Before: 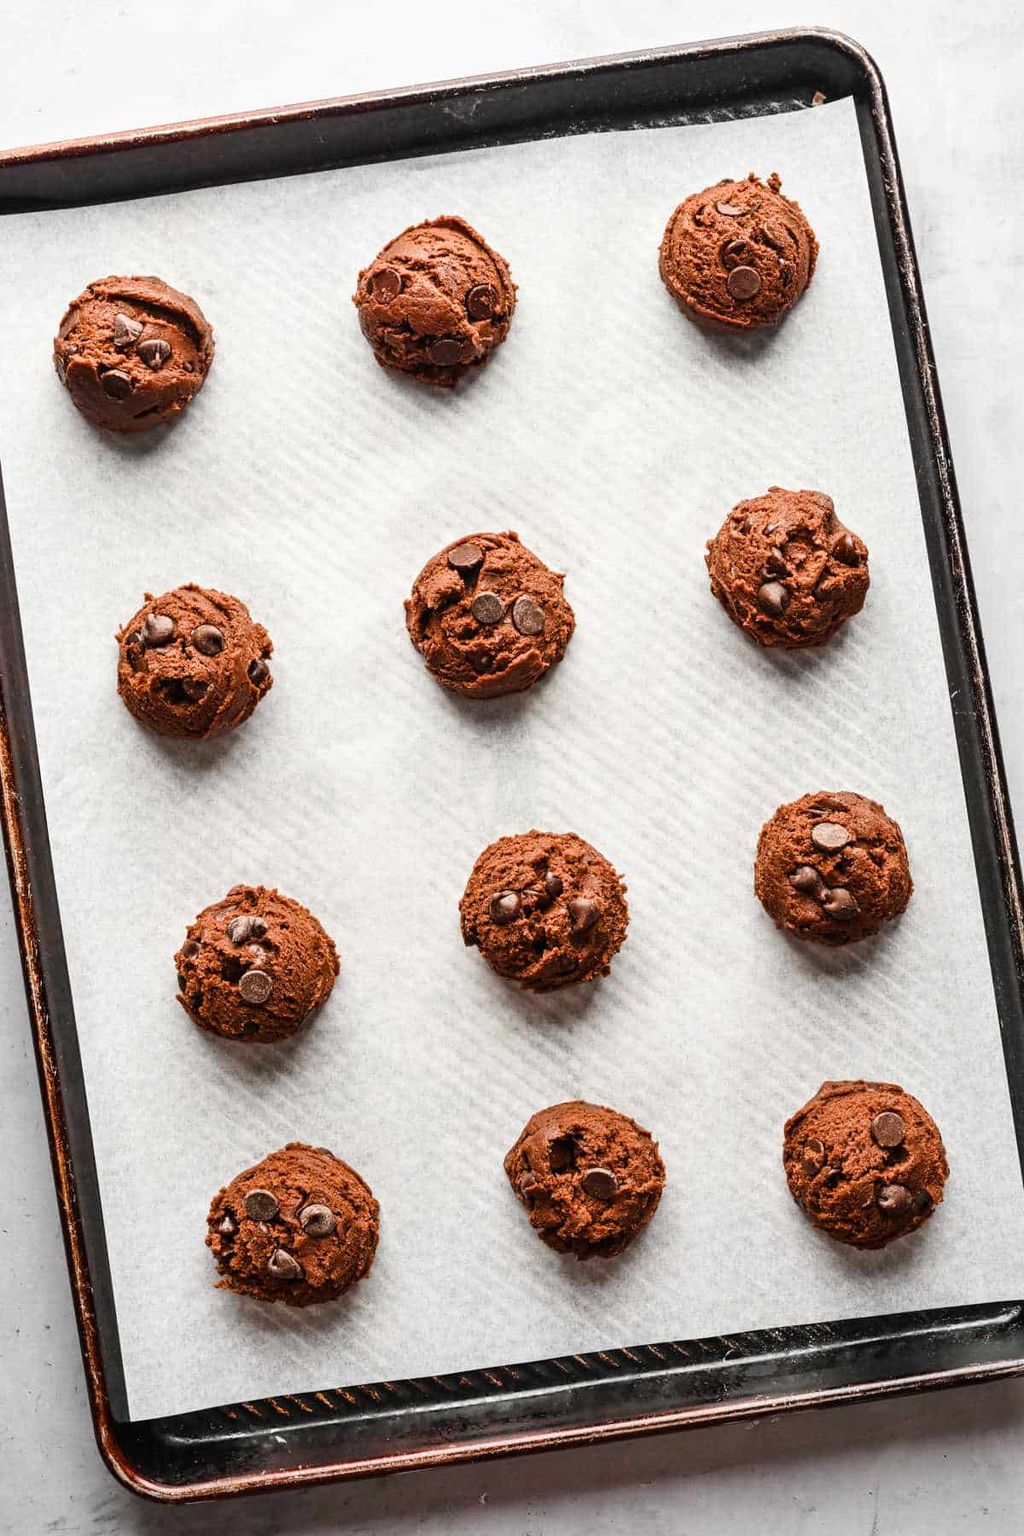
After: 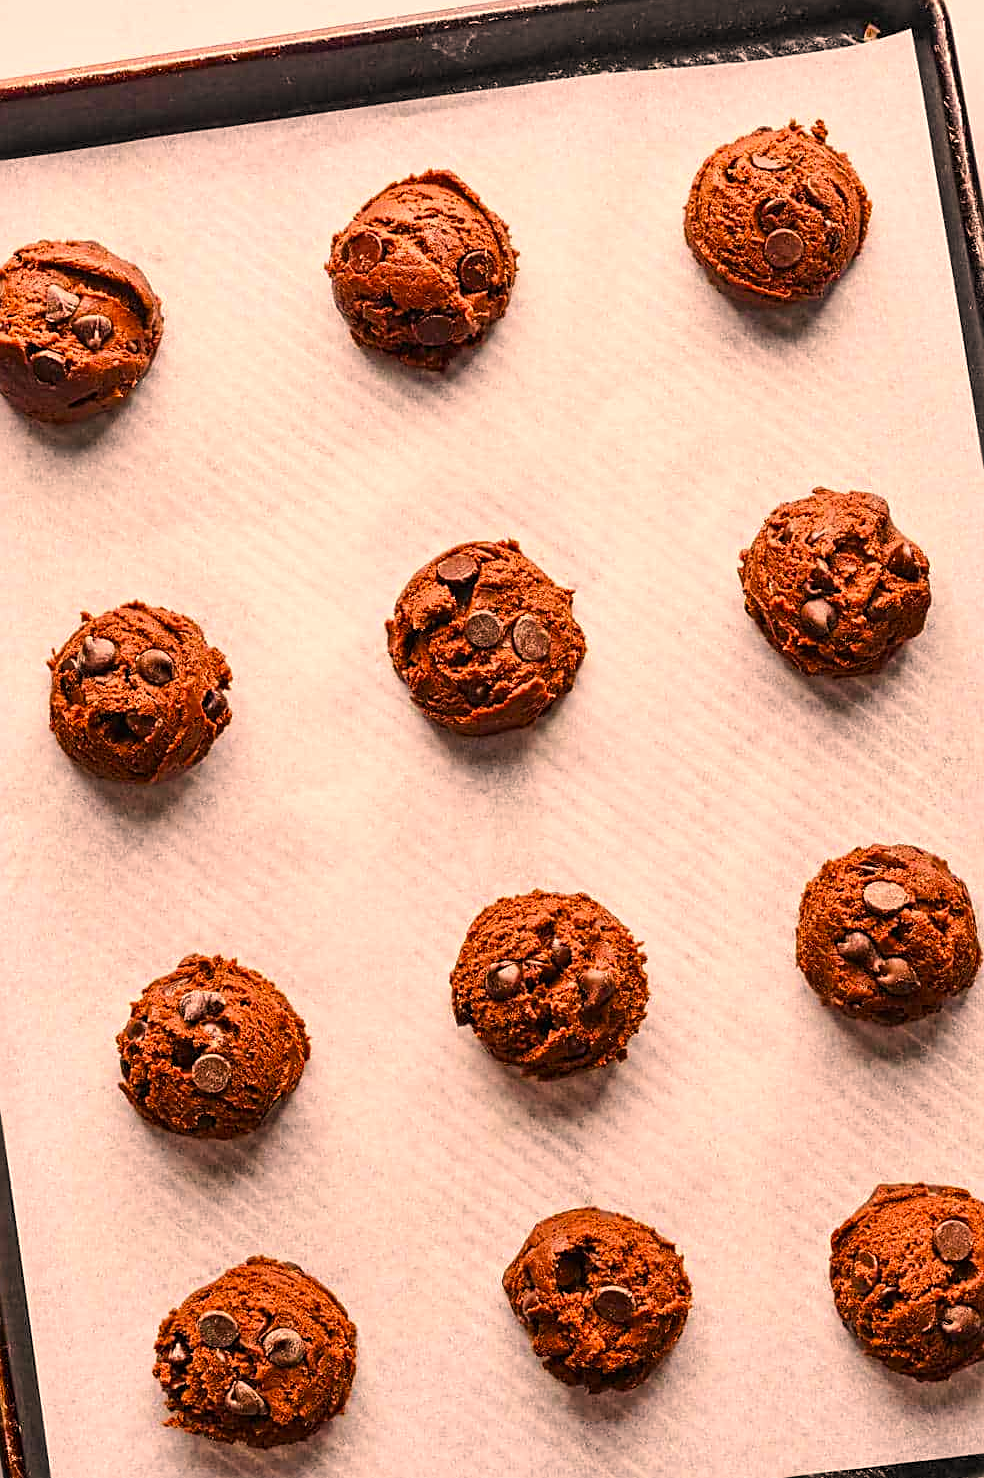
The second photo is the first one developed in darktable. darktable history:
crop and rotate: left 7.403%, top 4.643%, right 10.532%, bottom 13.206%
color correction: highlights a* 21.13, highlights b* 19.75
sharpen: on, module defaults
color balance rgb: power › hue 72.37°, perceptual saturation grading › global saturation 0.317%, perceptual saturation grading › mid-tones 11.196%, perceptual brilliance grading › mid-tones 9.288%, perceptual brilliance grading › shadows 14.888%, global vibrance 24.006%
shadows and highlights: shadows 20.99, highlights -37.28, soften with gaussian
